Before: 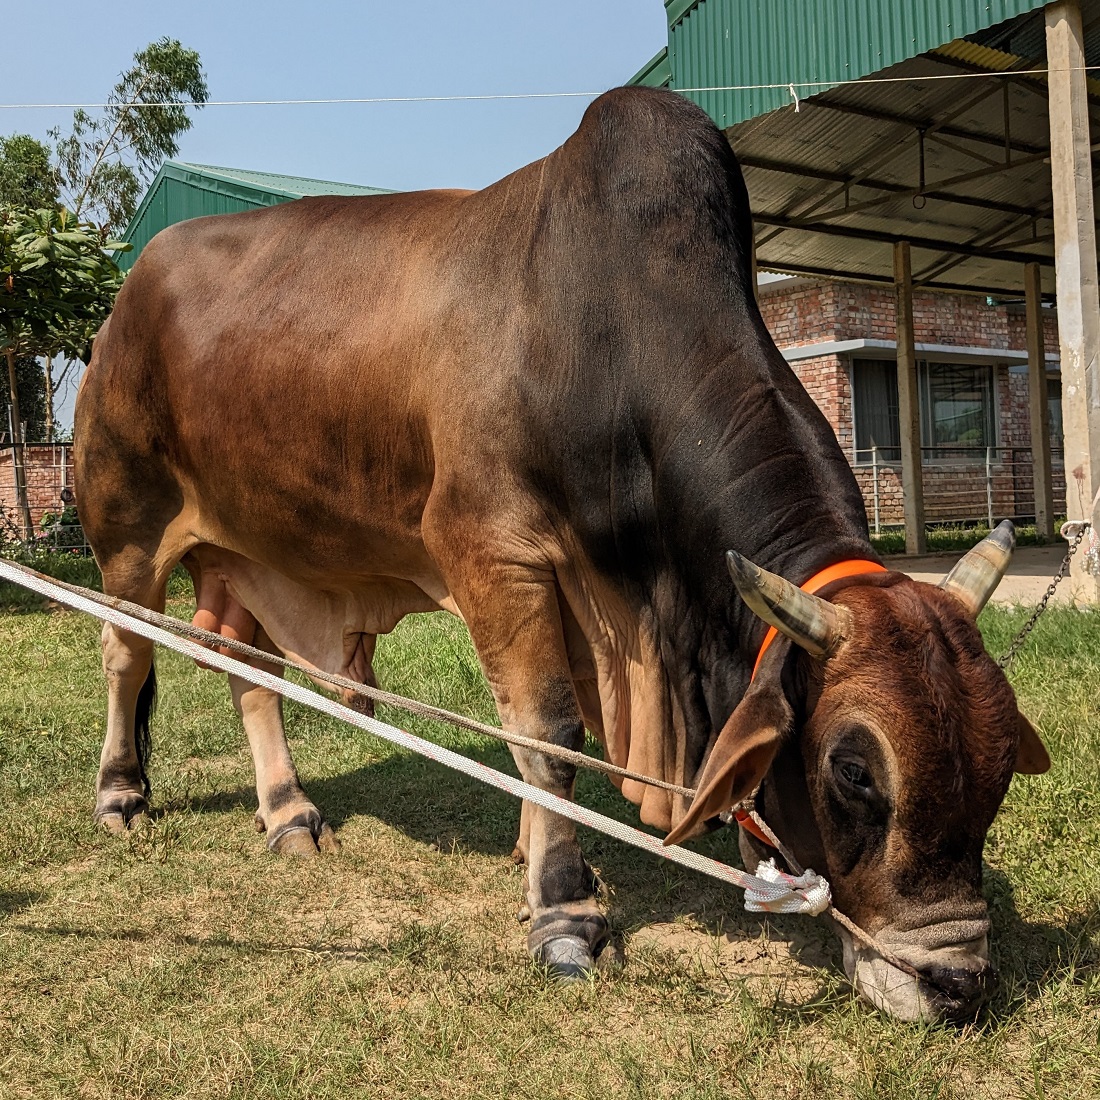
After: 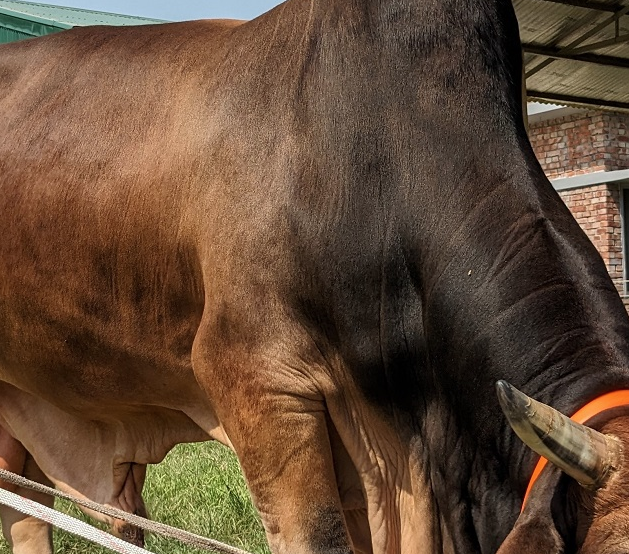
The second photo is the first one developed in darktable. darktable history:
crop: left 20.932%, top 15.471%, right 21.848%, bottom 34.081%
contrast brightness saturation: contrast 0.01, saturation -0.05
